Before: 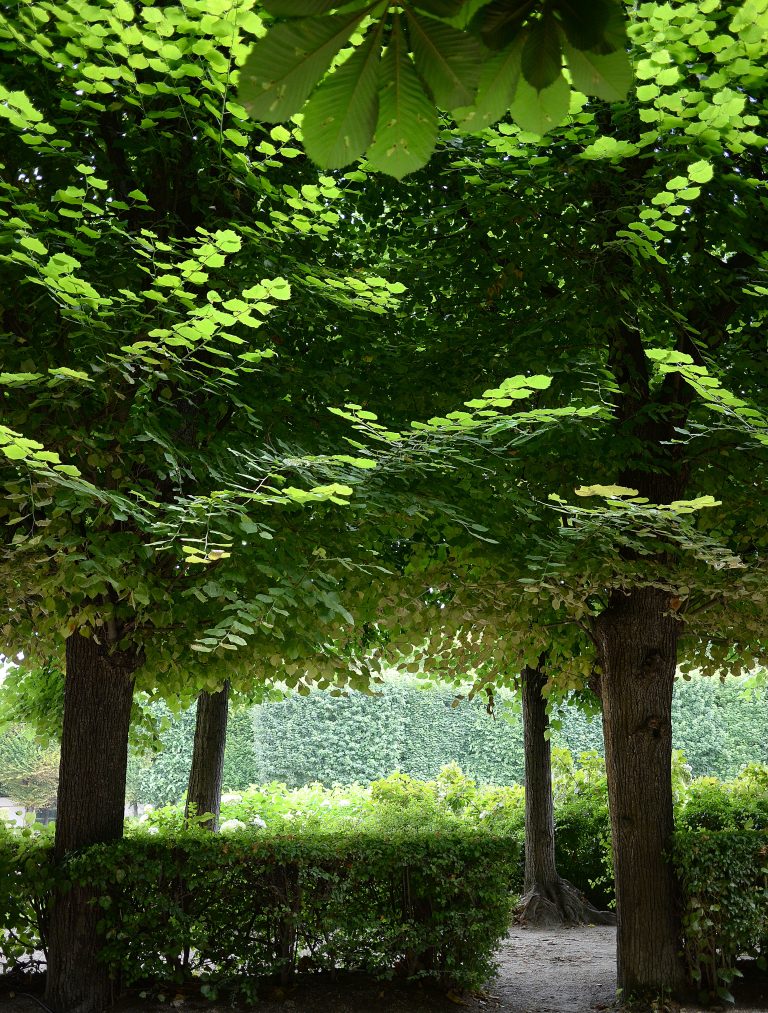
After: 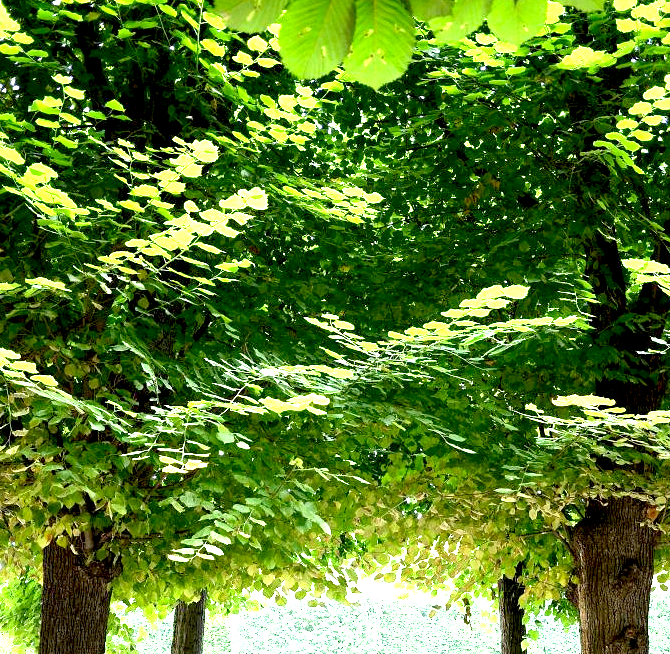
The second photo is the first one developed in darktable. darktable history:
crop: left 3.015%, top 8.969%, right 9.647%, bottom 26.457%
exposure: black level correction 0.005, exposure 2.084 EV, compensate highlight preservation false
